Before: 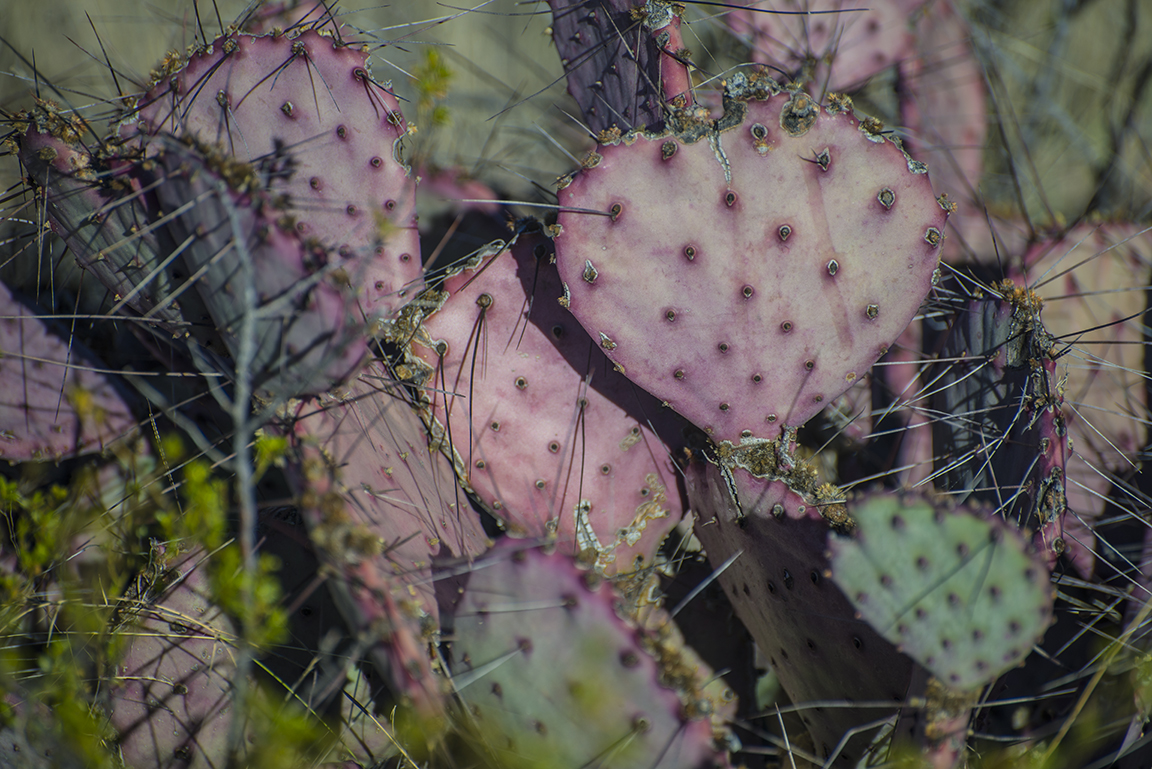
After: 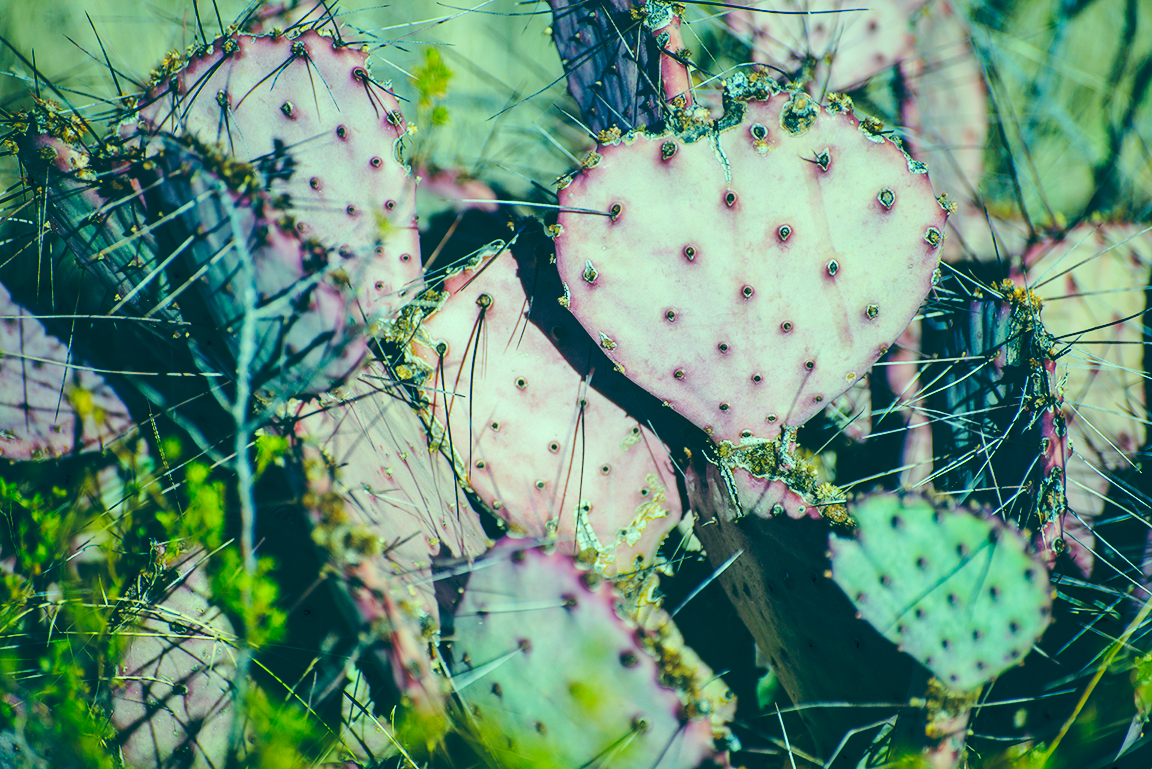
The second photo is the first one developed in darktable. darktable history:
tone curve: curves: ch0 [(0, 0) (0.003, 0.117) (0.011, 0.125) (0.025, 0.133) (0.044, 0.144) (0.069, 0.152) (0.1, 0.167) (0.136, 0.186) (0.177, 0.21) (0.224, 0.244) (0.277, 0.295) (0.335, 0.357) (0.399, 0.445) (0.468, 0.531) (0.543, 0.629) (0.623, 0.716) (0.709, 0.803) (0.801, 0.876) (0.898, 0.939) (1, 1)], preserve colors none
base curve: curves: ch0 [(0, 0) (0.028, 0.03) (0.121, 0.232) (0.46, 0.748) (0.859, 0.968) (1, 1)], preserve colors none
color correction: highlights a* -20.08, highlights b* 9.8, shadows a* -20.4, shadows b* -10.76
